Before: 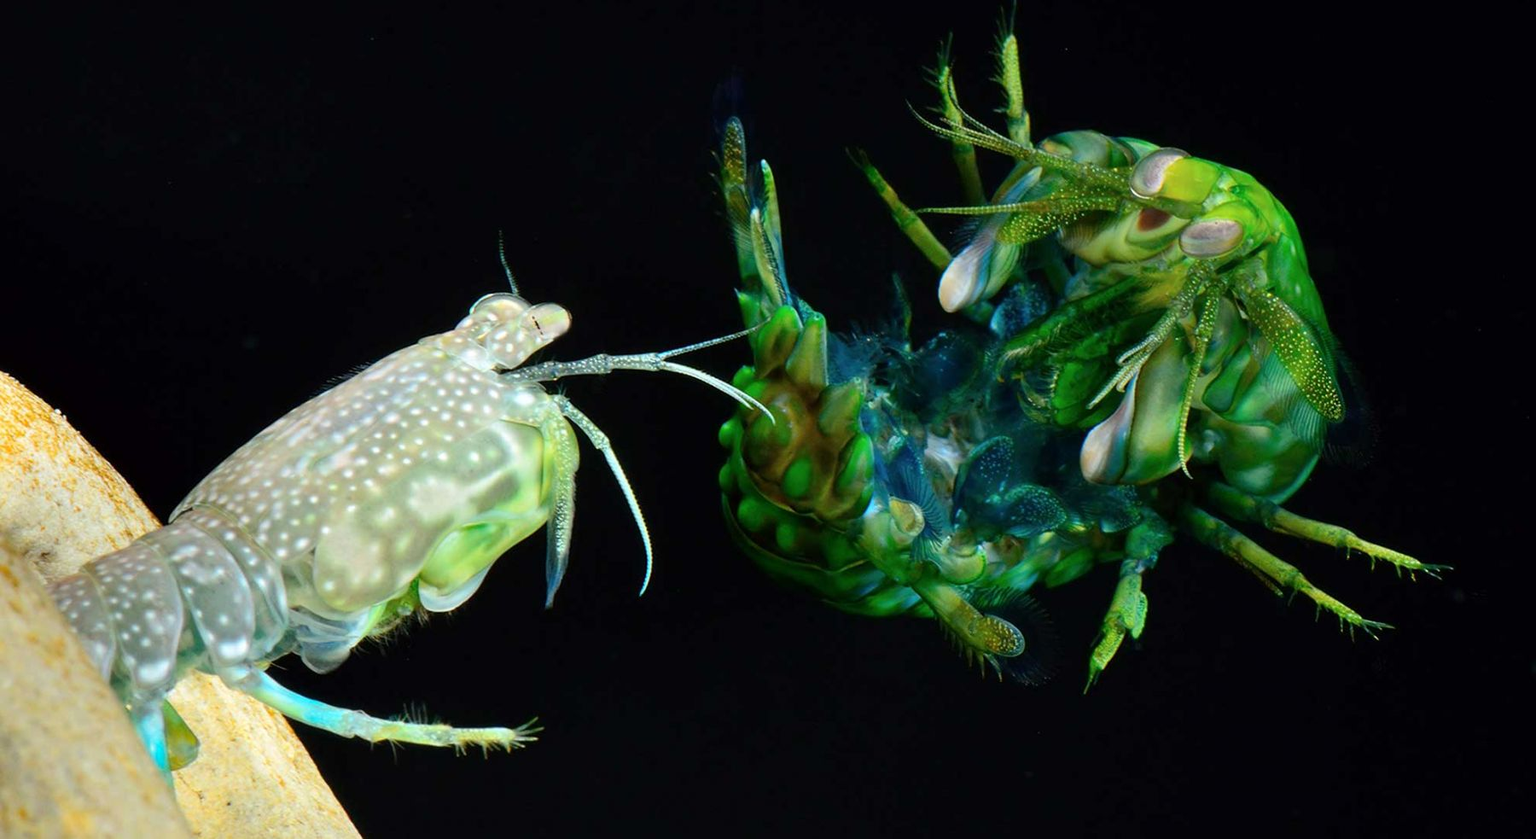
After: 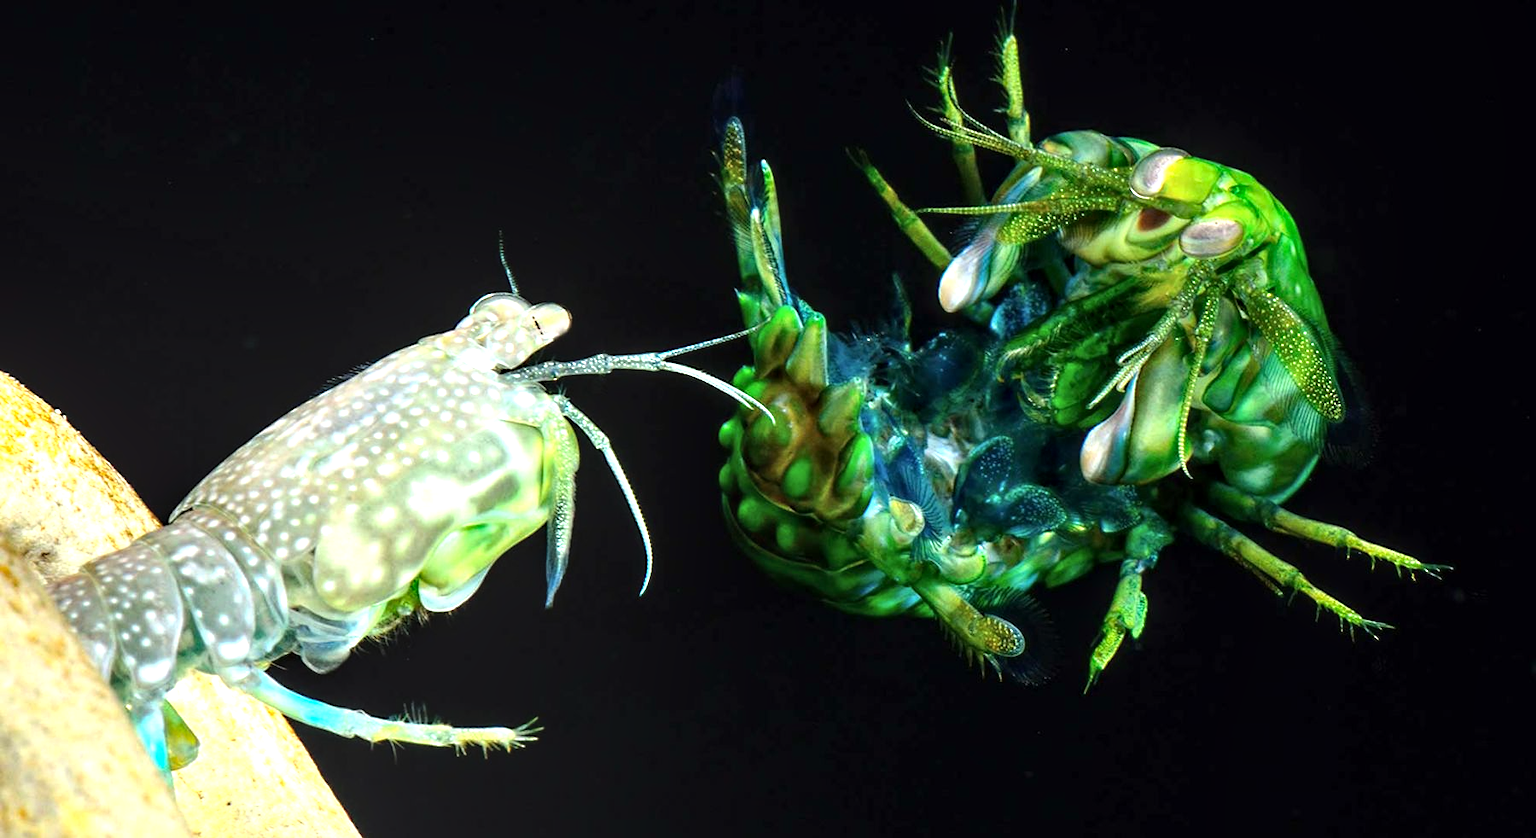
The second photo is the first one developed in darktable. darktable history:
tone equalizer: -8 EV -0.425 EV, -7 EV -0.421 EV, -6 EV -0.365 EV, -5 EV -0.212 EV, -3 EV 0.205 EV, -2 EV 0.307 EV, -1 EV 0.394 EV, +0 EV 0.391 EV, edges refinement/feathering 500, mask exposure compensation -1.57 EV, preserve details no
local contrast: detail 130%
exposure: exposure 0.601 EV, compensate highlight preservation false
sharpen: radius 5.296, amount 0.312, threshold 26.905
